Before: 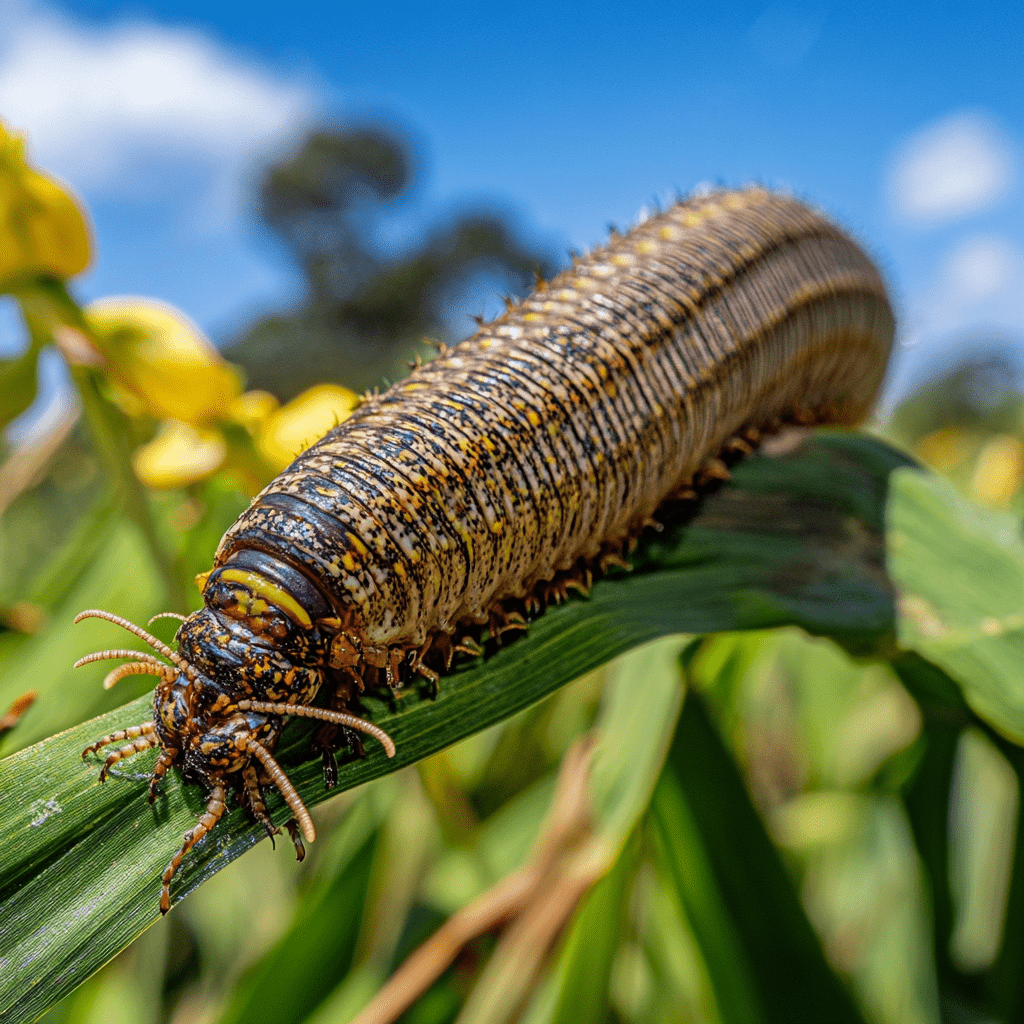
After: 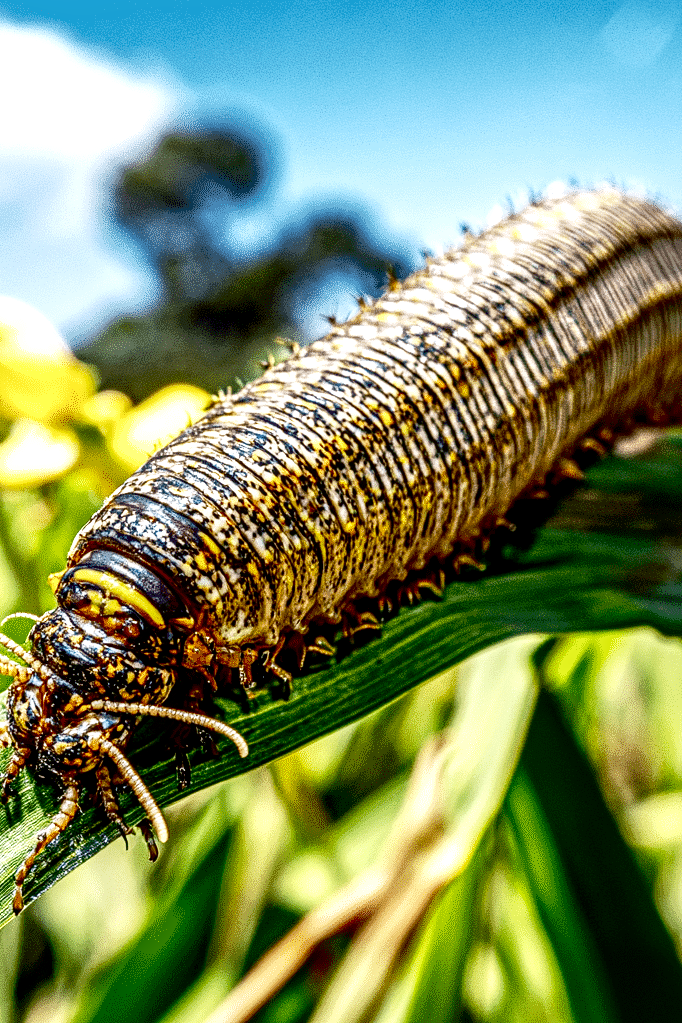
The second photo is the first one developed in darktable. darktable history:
base curve: curves: ch0 [(0, 0) (0.028, 0.03) (0.121, 0.232) (0.46, 0.748) (0.859, 0.968) (1, 1)], preserve colors none
white balance: red 0.983, blue 1.036
rgb curve: curves: ch2 [(0, 0) (0.567, 0.512) (1, 1)], mode RGB, independent channels
exposure: exposure 1 EV, compensate highlight preservation false
crop and rotate: left 14.436%, right 18.898%
contrast brightness saturation: brightness -0.52
local contrast: detail 150%
